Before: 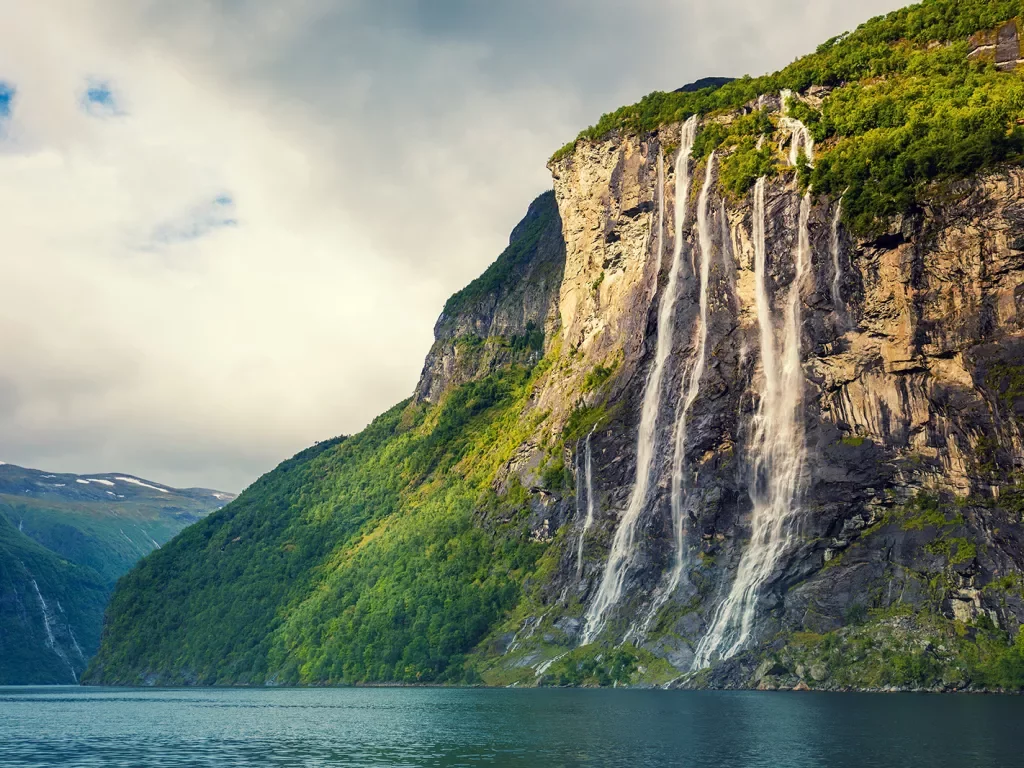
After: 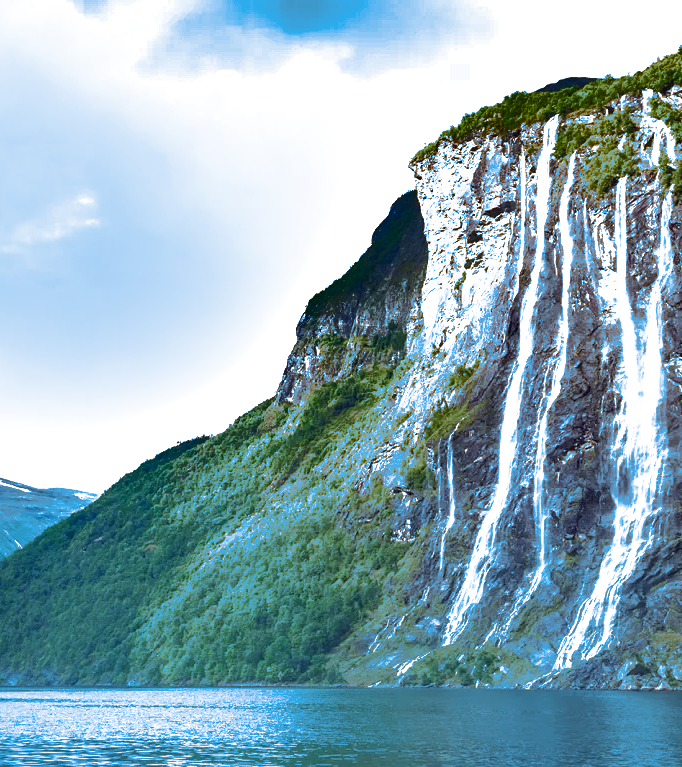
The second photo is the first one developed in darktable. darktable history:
exposure: black level correction 0, exposure 1.2 EV, compensate exposure bias true, compensate highlight preservation false
split-toning: shadows › hue 220°, shadows › saturation 0.64, highlights › hue 220°, highlights › saturation 0.64, balance 0, compress 5.22%
crop and rotate: left 13.537%, right 19.796%
white balance: red 0.967, blue 1.049
shadows and highlights: soften with gaussian
